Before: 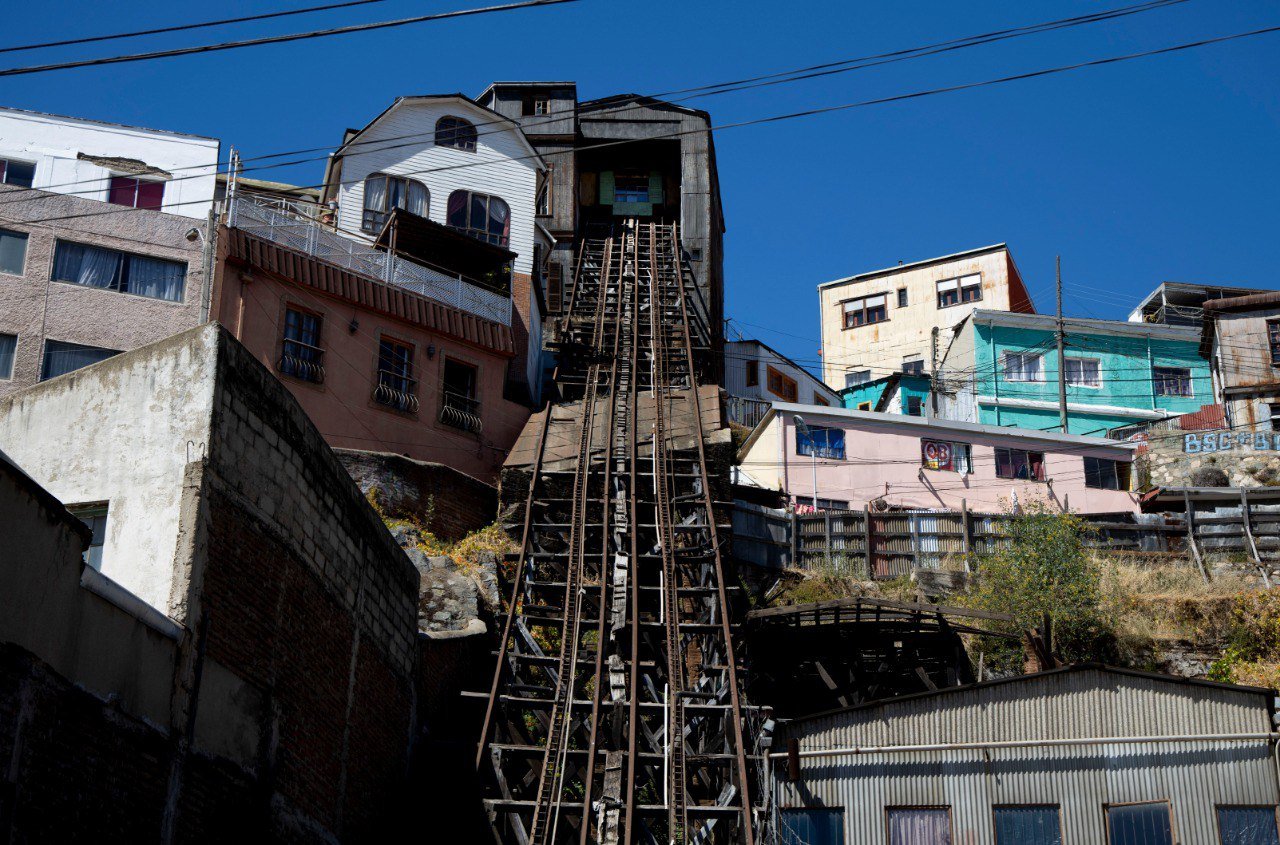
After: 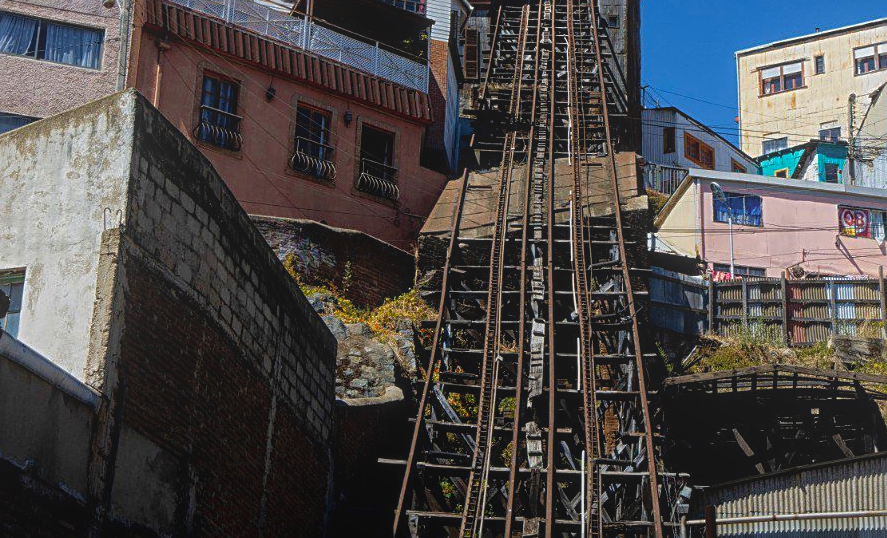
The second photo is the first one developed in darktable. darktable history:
color balance: output saturation 110%
local contrast: highlights 73%, shadows 15%, midtone range 0.197
crop: left 6.488%, top 27.668%, right 24.183%, bottom 8.656%
sharpen: on, module defaults
velvia: on, module defaults
